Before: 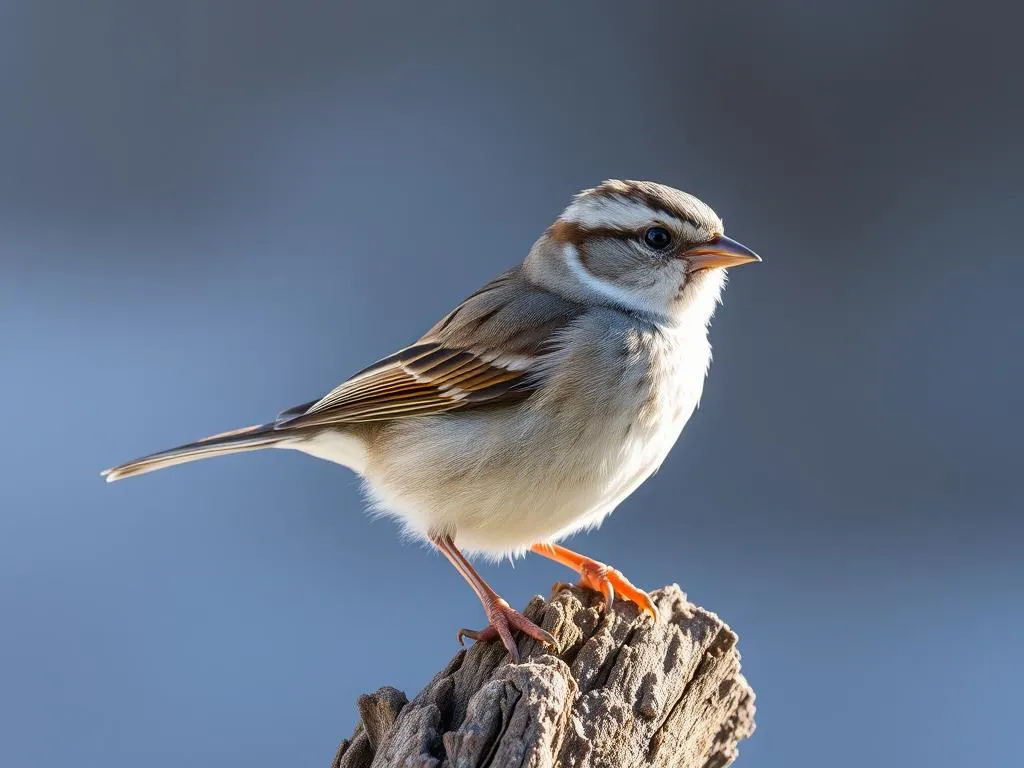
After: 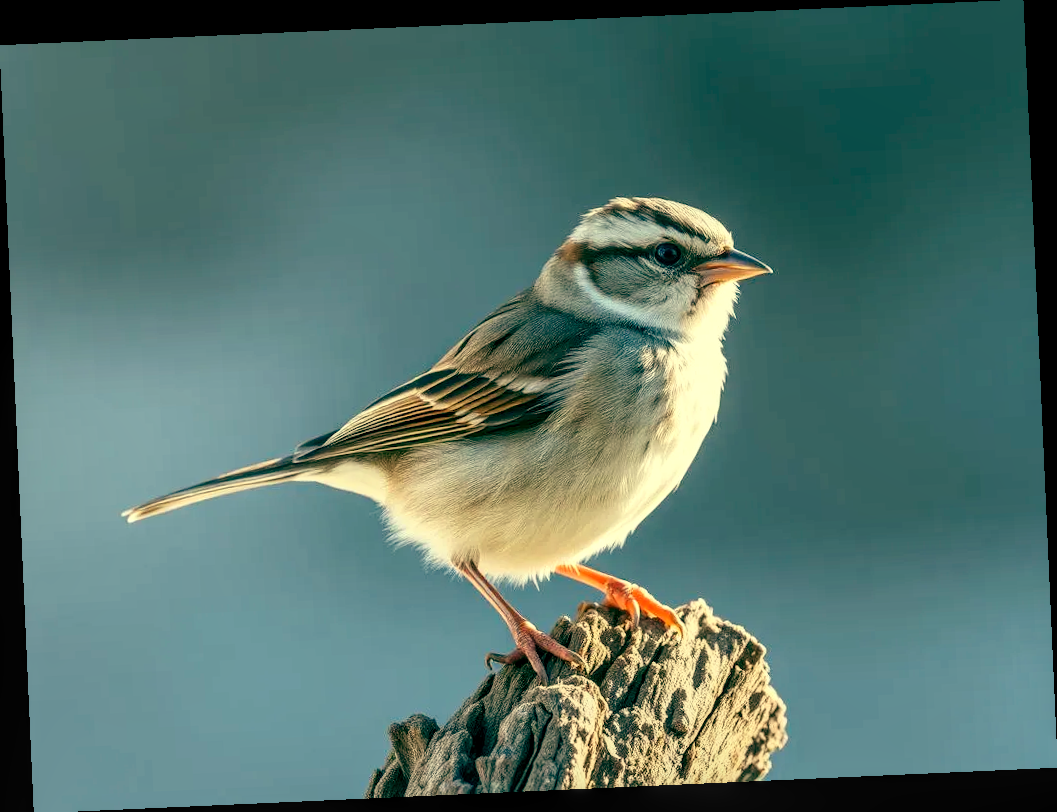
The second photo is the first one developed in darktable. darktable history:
base curve: curves: ch0 [(0, 0) (0.666, 0.806) (1, 1)]
rotate and perspective: rotation -2.56°, automatic cropping off
local contrast: on, module defaults
color balance: mode lift, gamma, gain (sRGB), lift [1, 0.69, 1, 1], gamma [1, 1.482, 1, 1], gain [1, 1, 1, 0.802]
